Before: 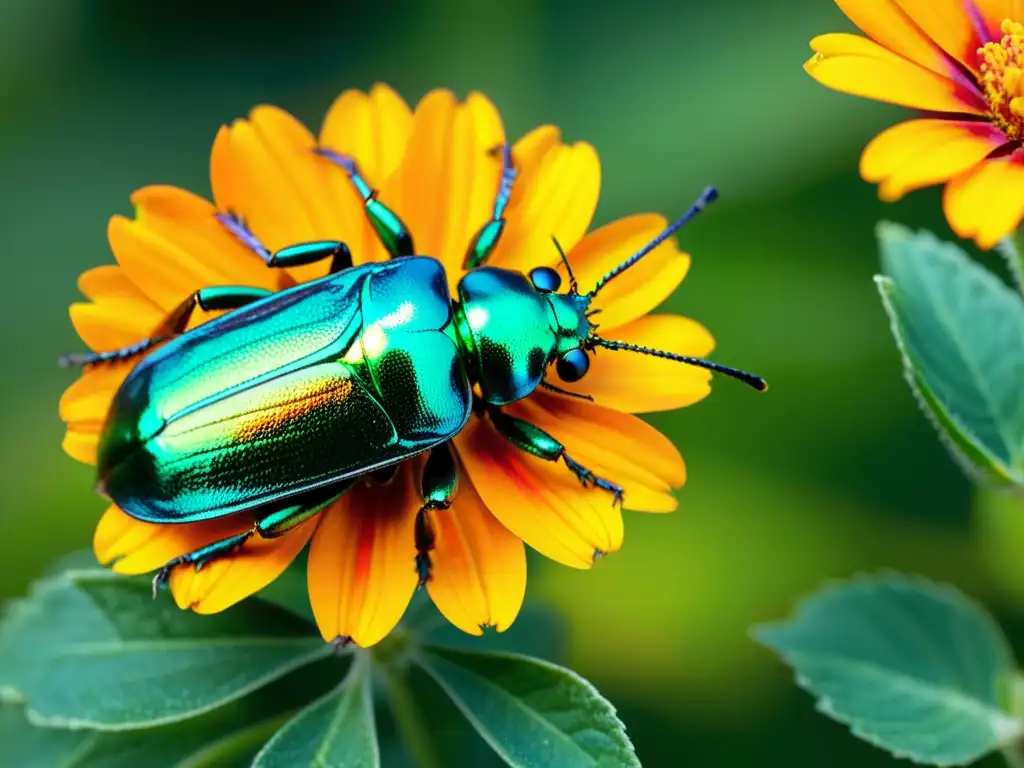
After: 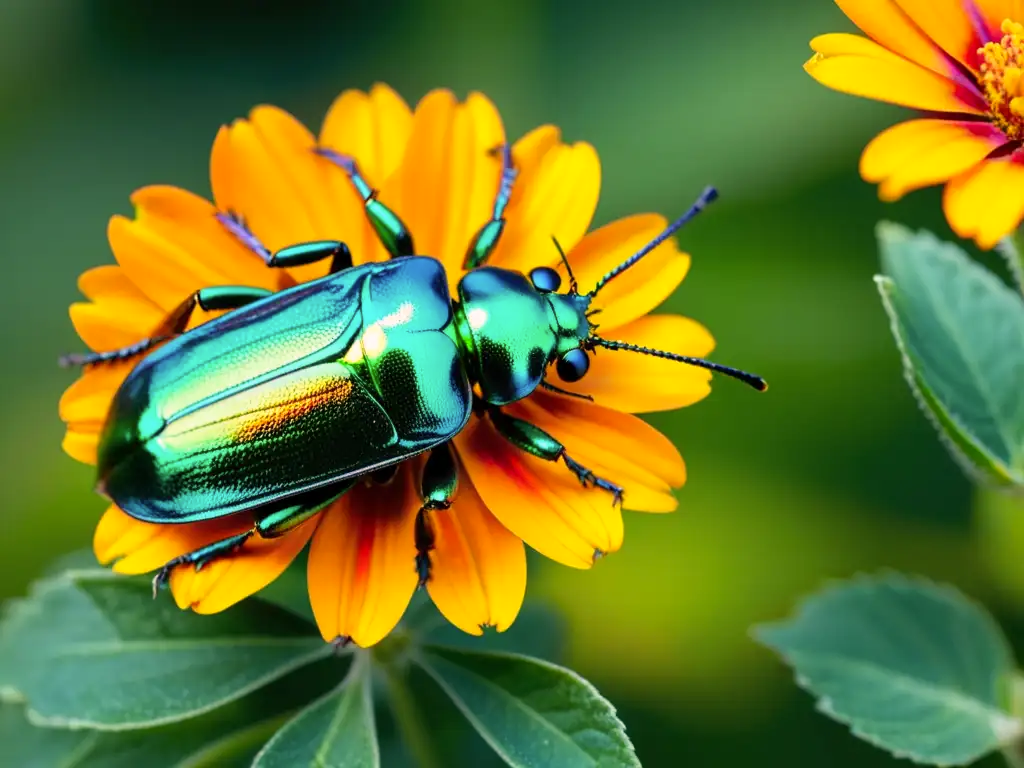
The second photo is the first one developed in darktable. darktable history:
color correction: highlights a* 7.24, highlights b* 4.35
